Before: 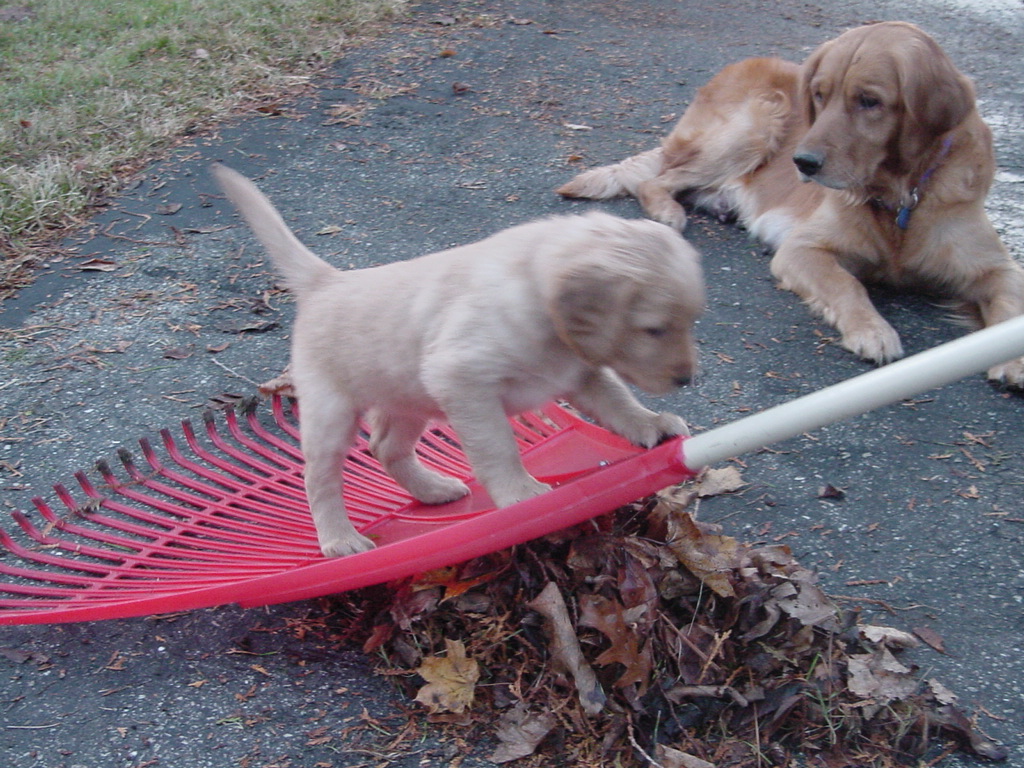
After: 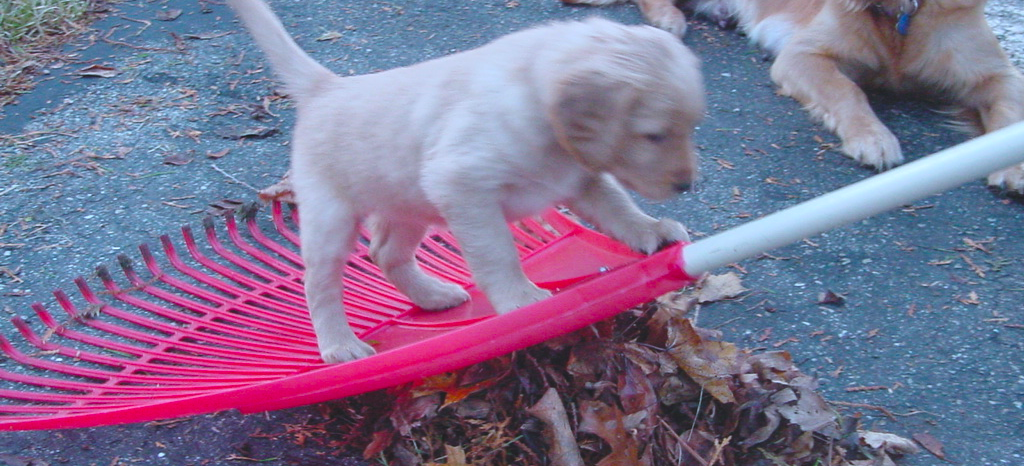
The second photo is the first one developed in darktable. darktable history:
color calibration: illuminant custom, x 0.368, y 0.373, temperature 4330.32 K
color balance rgb: linear chroma grading › global chroma 15%, perceptual saturation grading › global saturation 30%
color balance: lift [1.007, 1, 1, 1], gamma [1.097, 1, 1, 1]
crop and rotate: top 25.357%, bottom 13.942%
